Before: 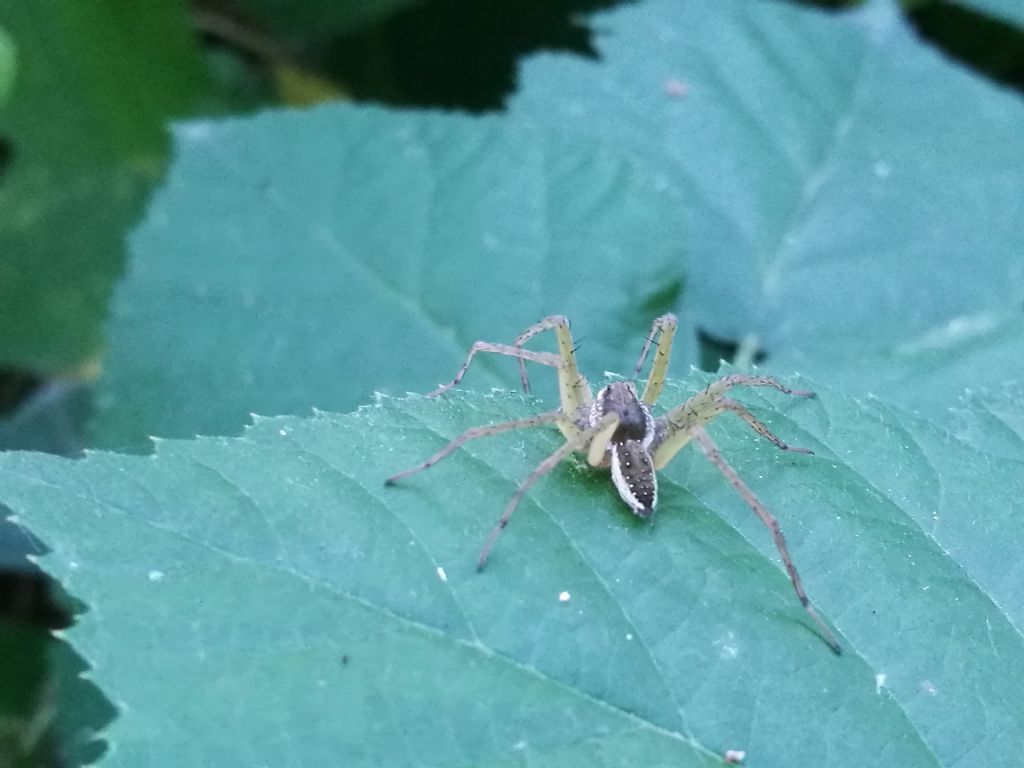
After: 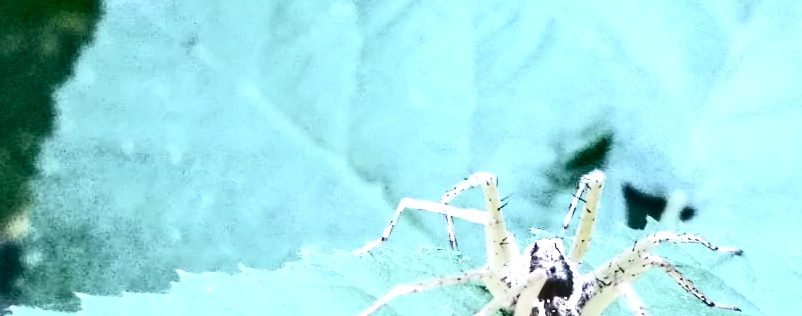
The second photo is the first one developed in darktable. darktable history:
contrast brightness saturation: contrast 0.914, brightness 0.202
crop: left 7.138%, top 18.64%, right 14.482%, bottom 40.205%
color zones: curves: ch0 [(0.203, 0.433) (0.607, 0.517) (0.697, 0.696) (0.705, 0.897)]
local contrast: highlights 26%, detail 150%
